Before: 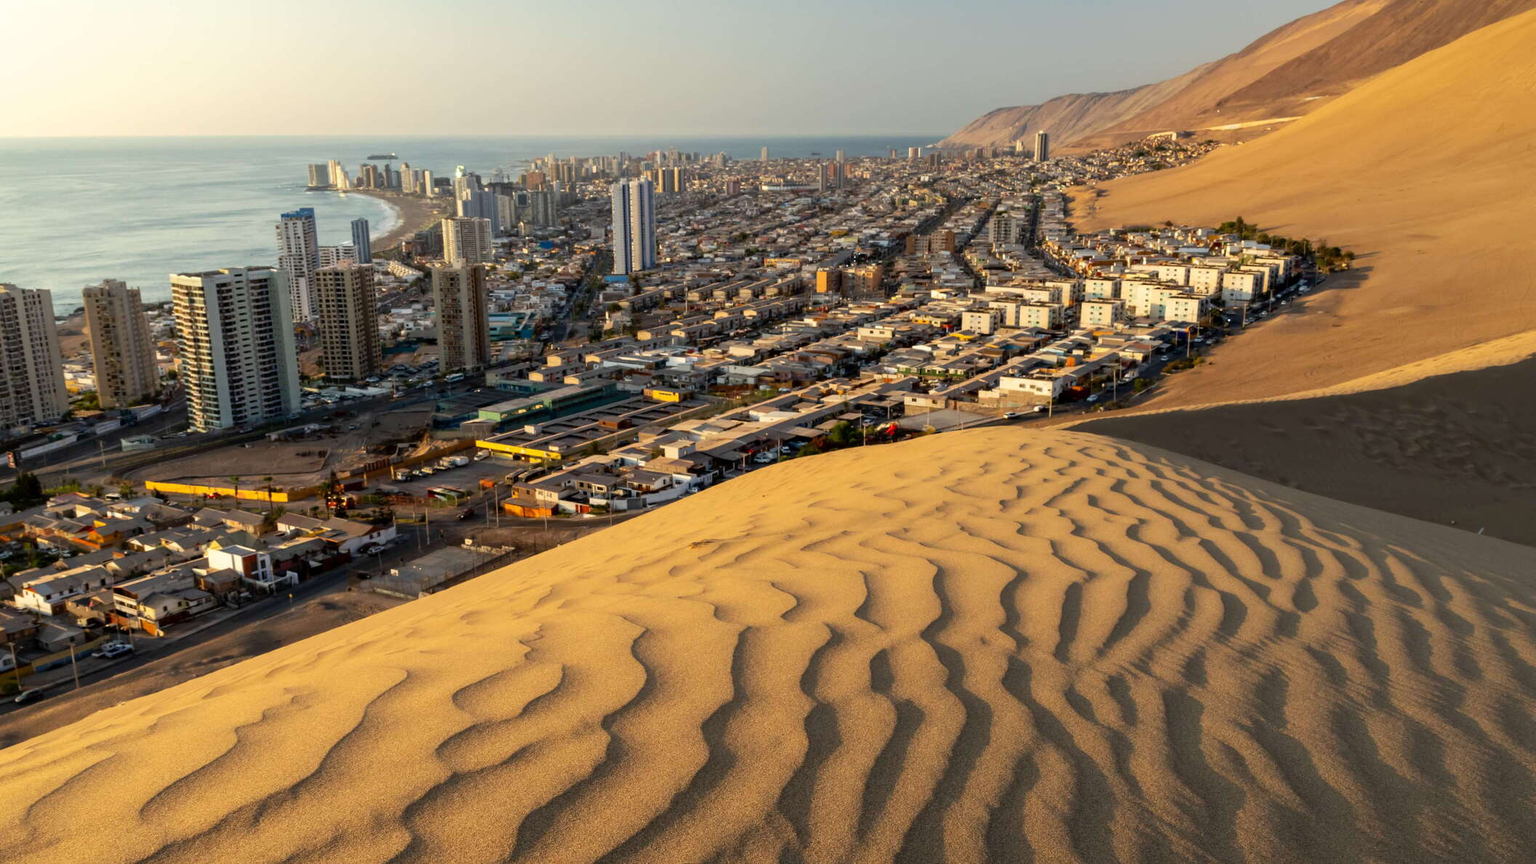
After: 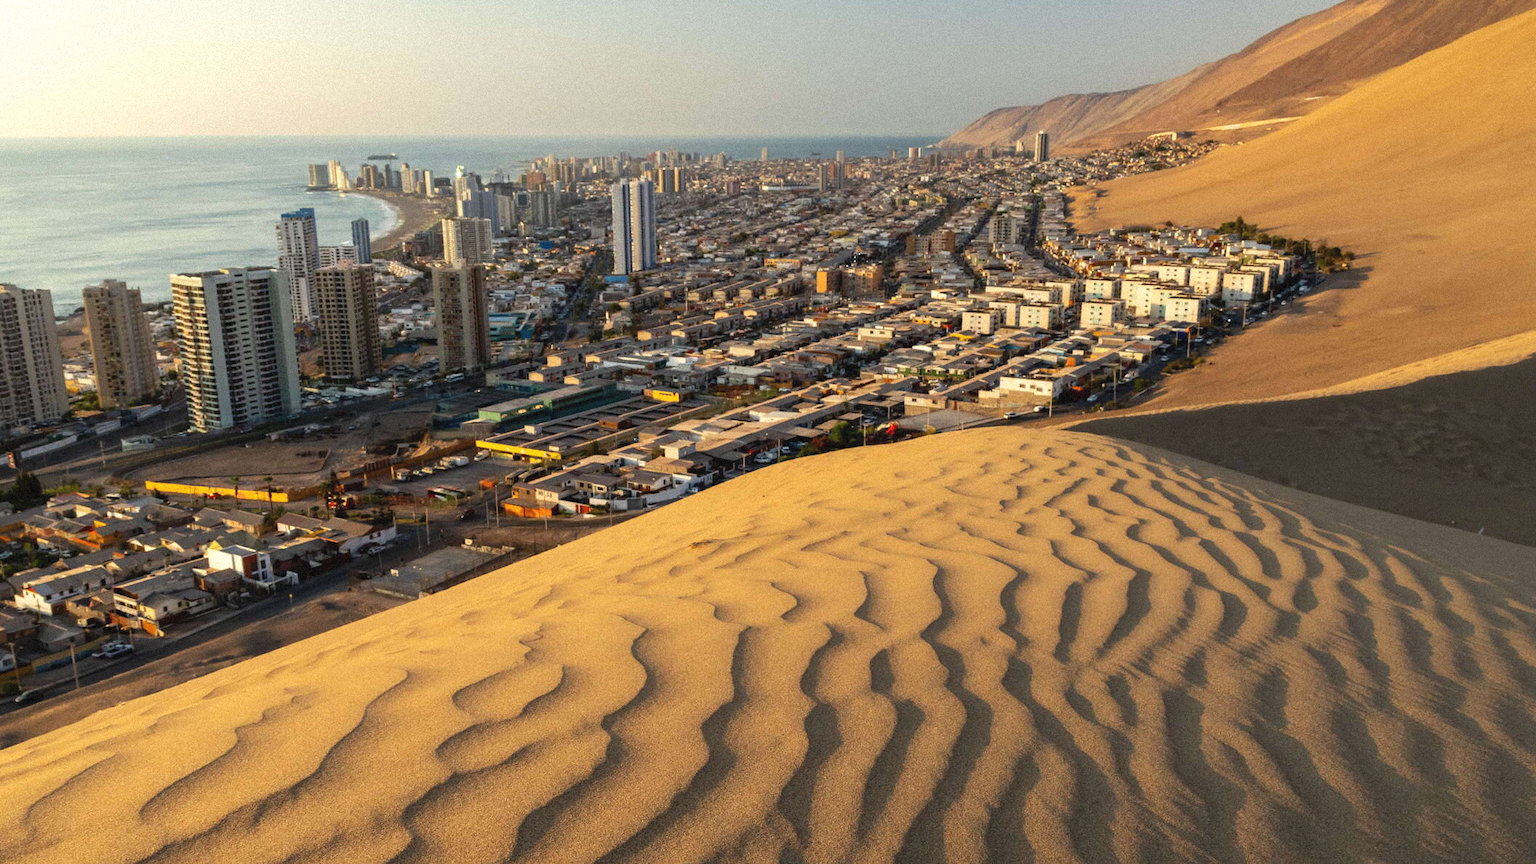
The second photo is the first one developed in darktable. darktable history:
grain: mid-tones bias 0%
exposure: black level correction -0.005, exposure 0.054 EV, compensate highlight preservation false
